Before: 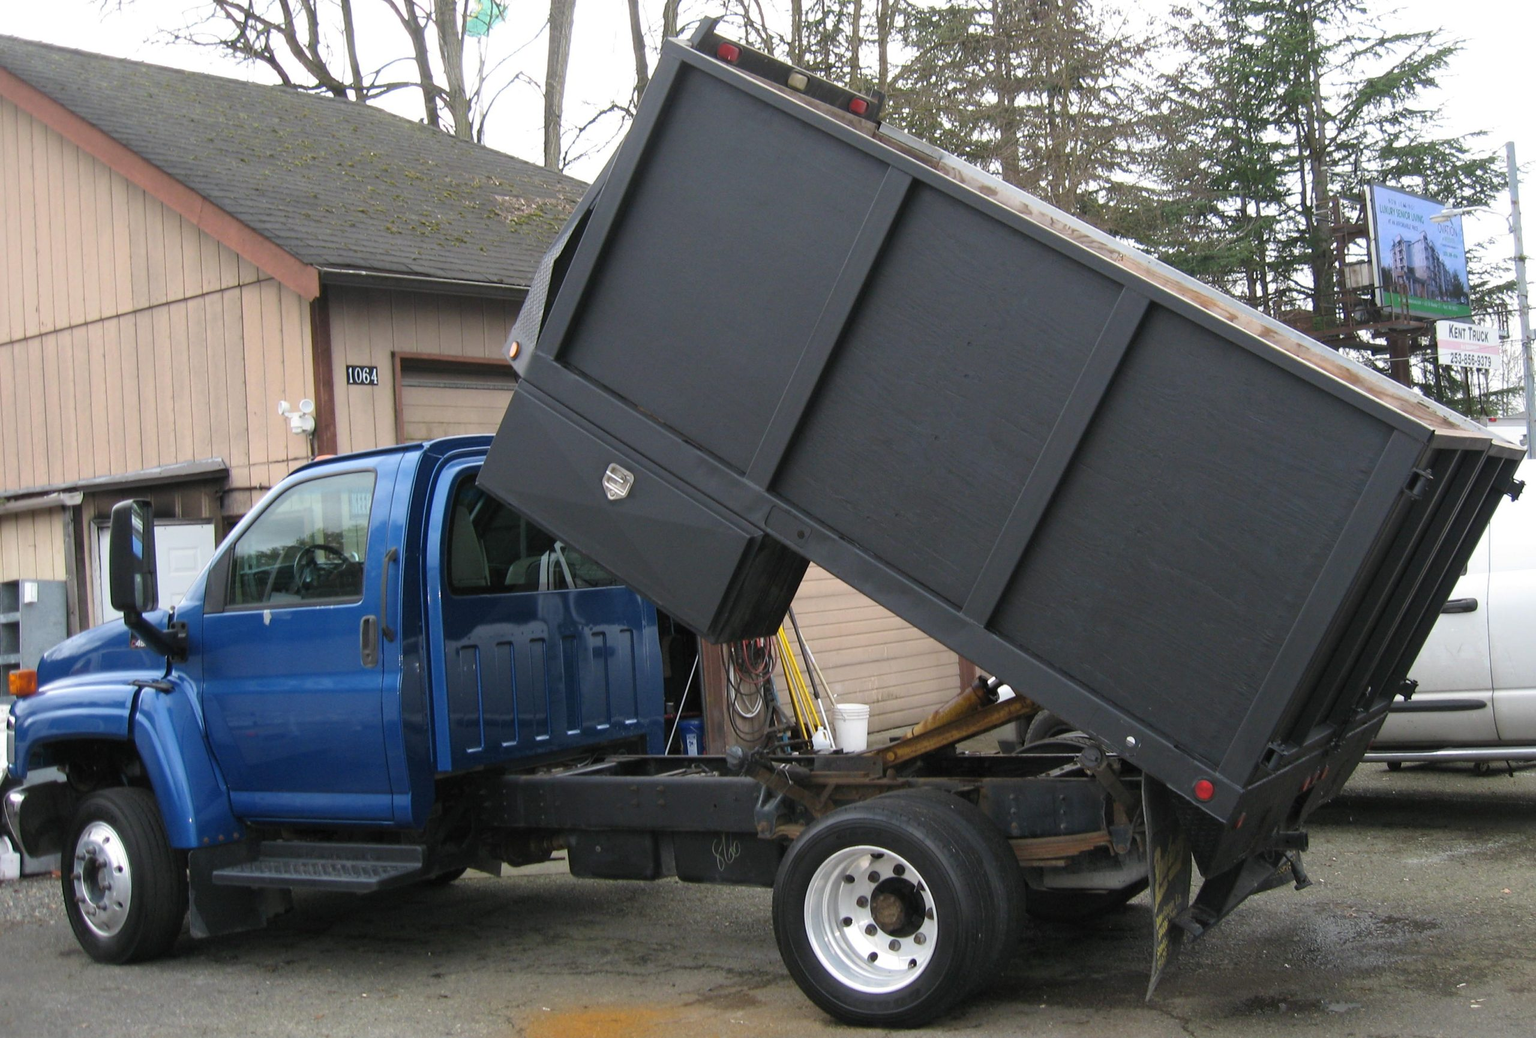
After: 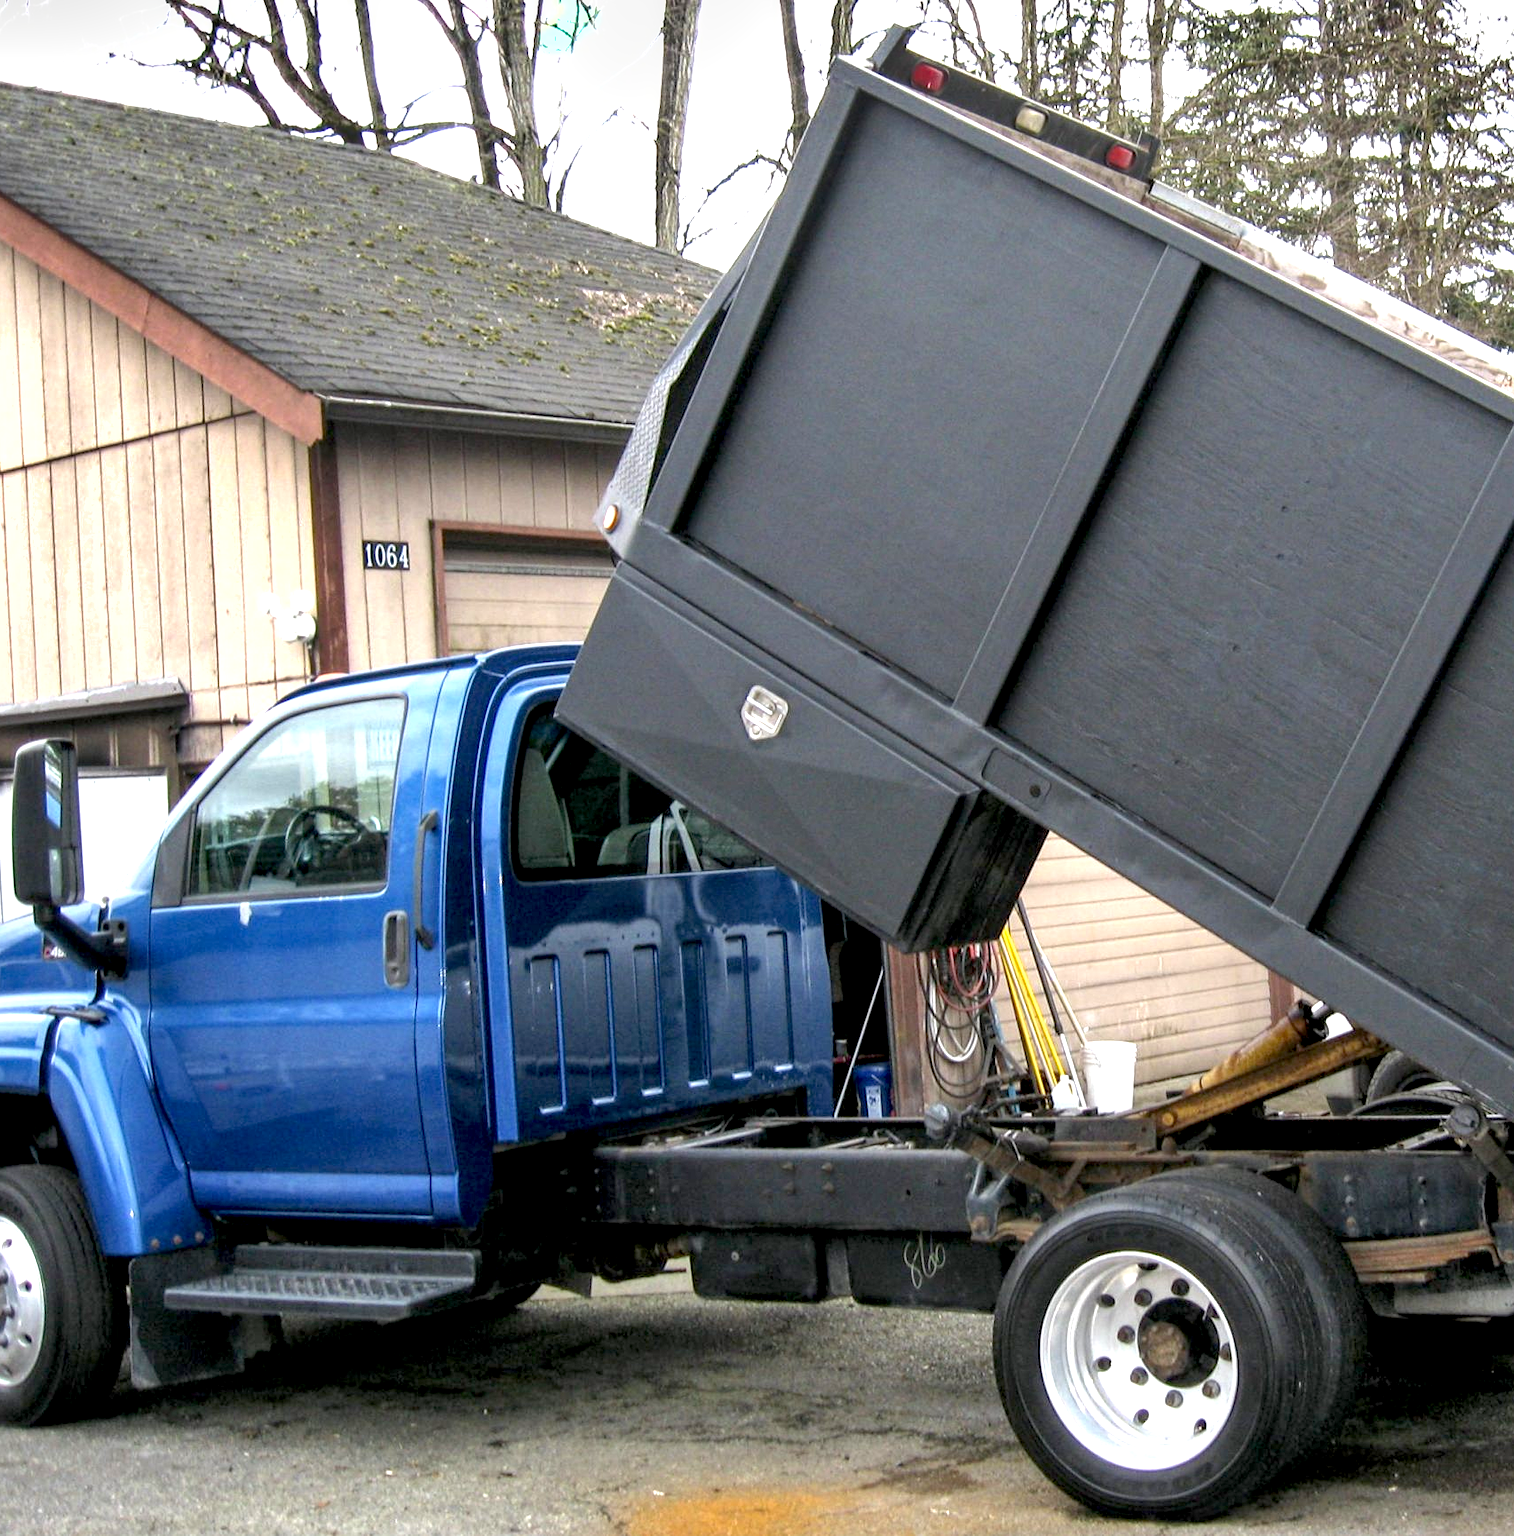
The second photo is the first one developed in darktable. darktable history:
local contrast: highlights 61%, detail 143%, midtone range 0.428
crop and rotate: left 6.617%, right 26.717%
shadows and highlights: shadows 32.83, highlights -47.7, soften with gaussian
exposure: black level correction 0.008, exposure 0.979 EV, compensate highlight preservation false
